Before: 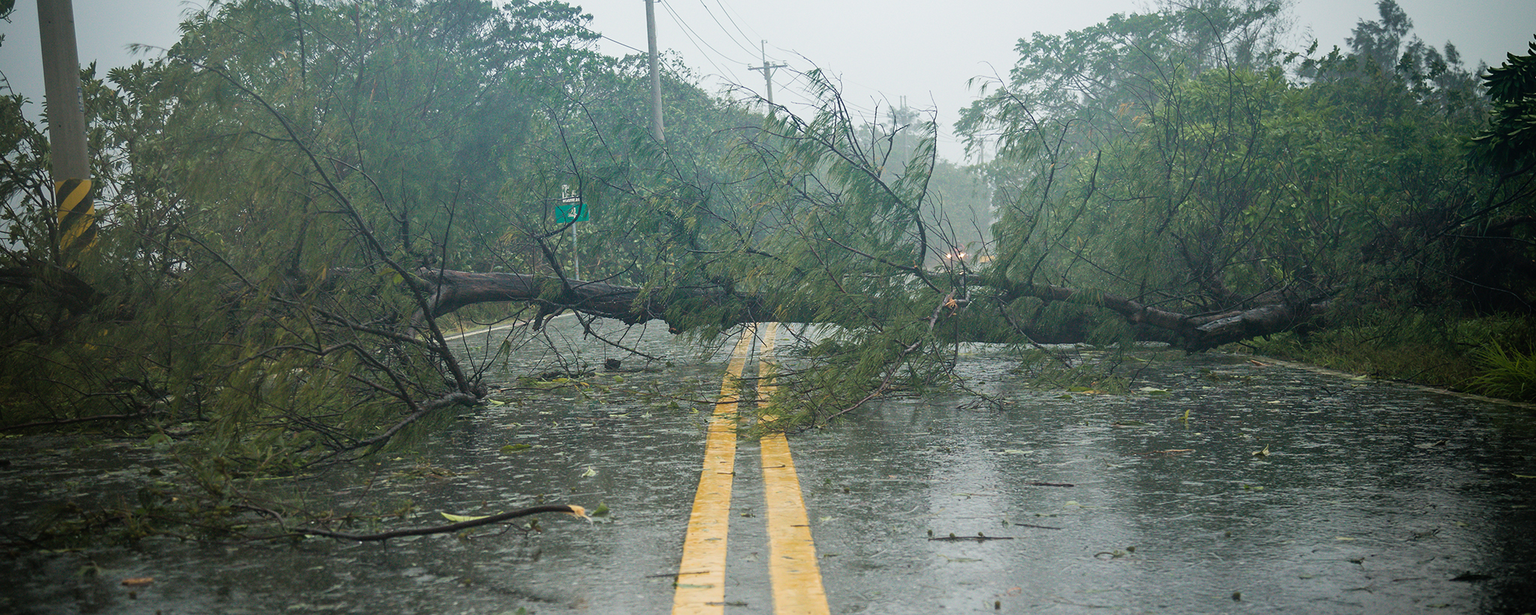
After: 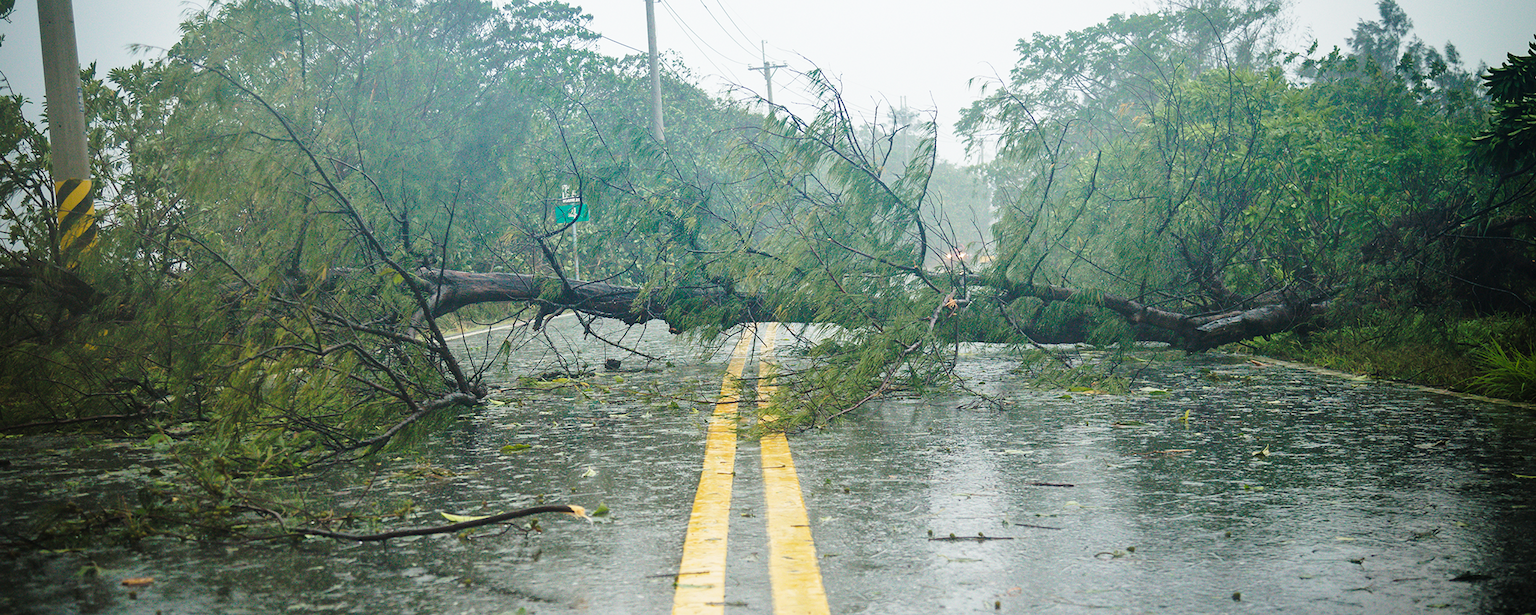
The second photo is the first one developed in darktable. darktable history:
shadows and highlights: on, module defaults
base curve: curves: ch0 [(0, 0) (0.036, 0.037) (0.121, 0.228) (0.46, 0.76) (0.859, 0.983) (1, 1)], preserve colors none
